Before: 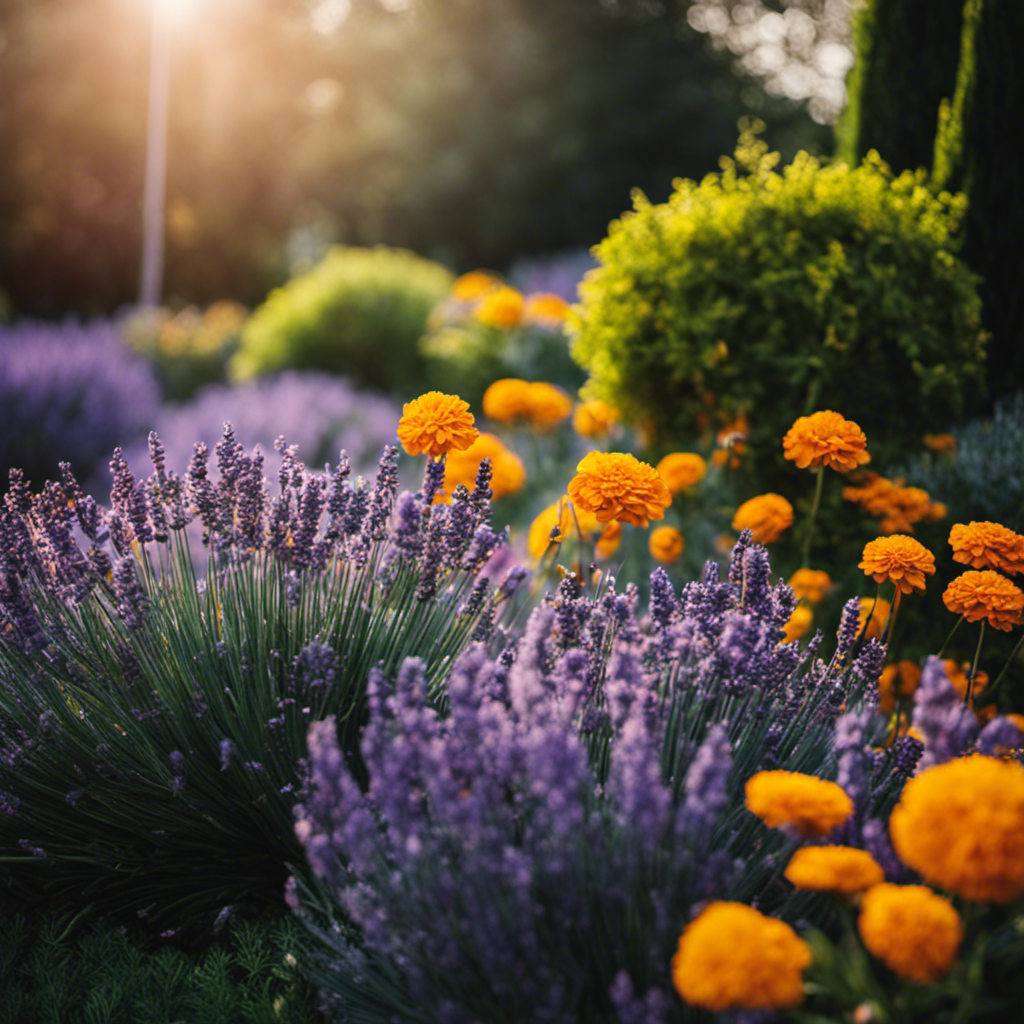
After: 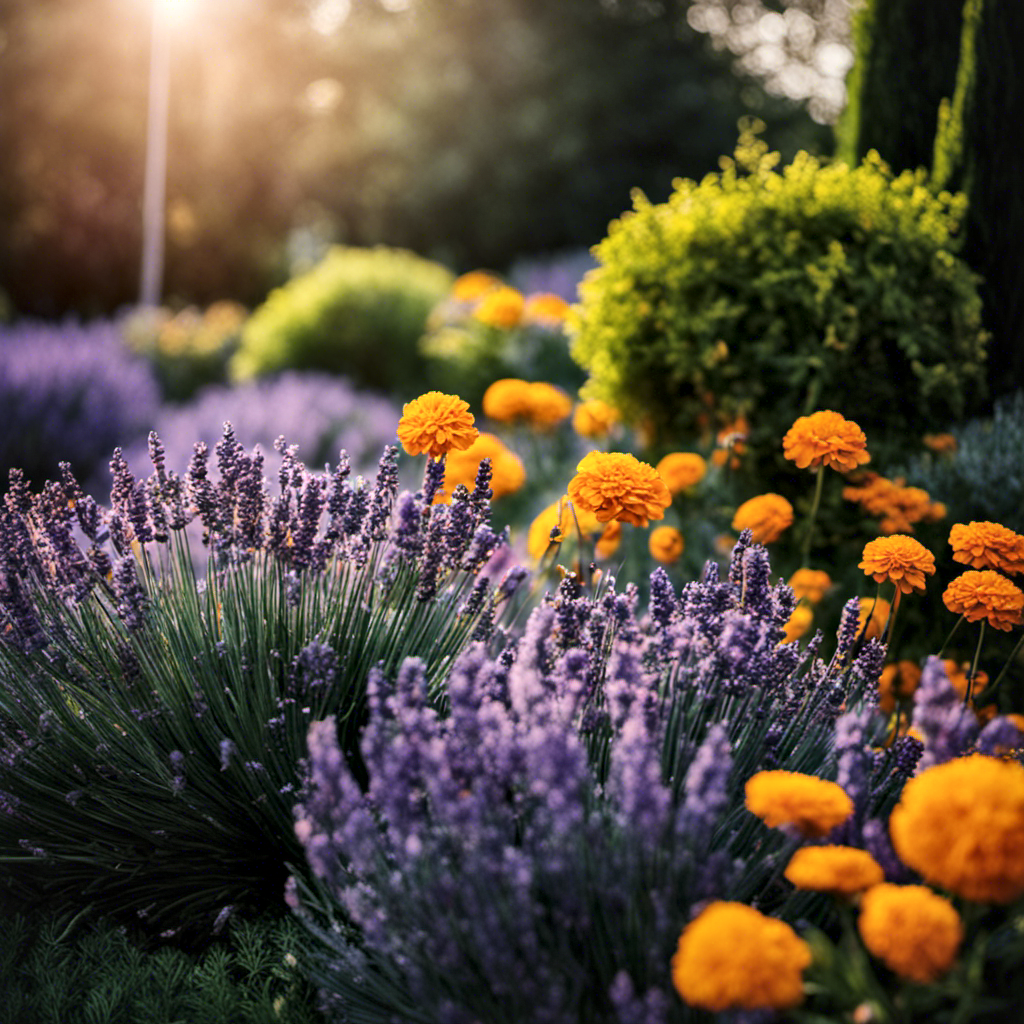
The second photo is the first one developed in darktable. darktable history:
local contrast: mode bilateral grid, contrast 19, coarseness 50, detail 171%, midtone range 0.2
